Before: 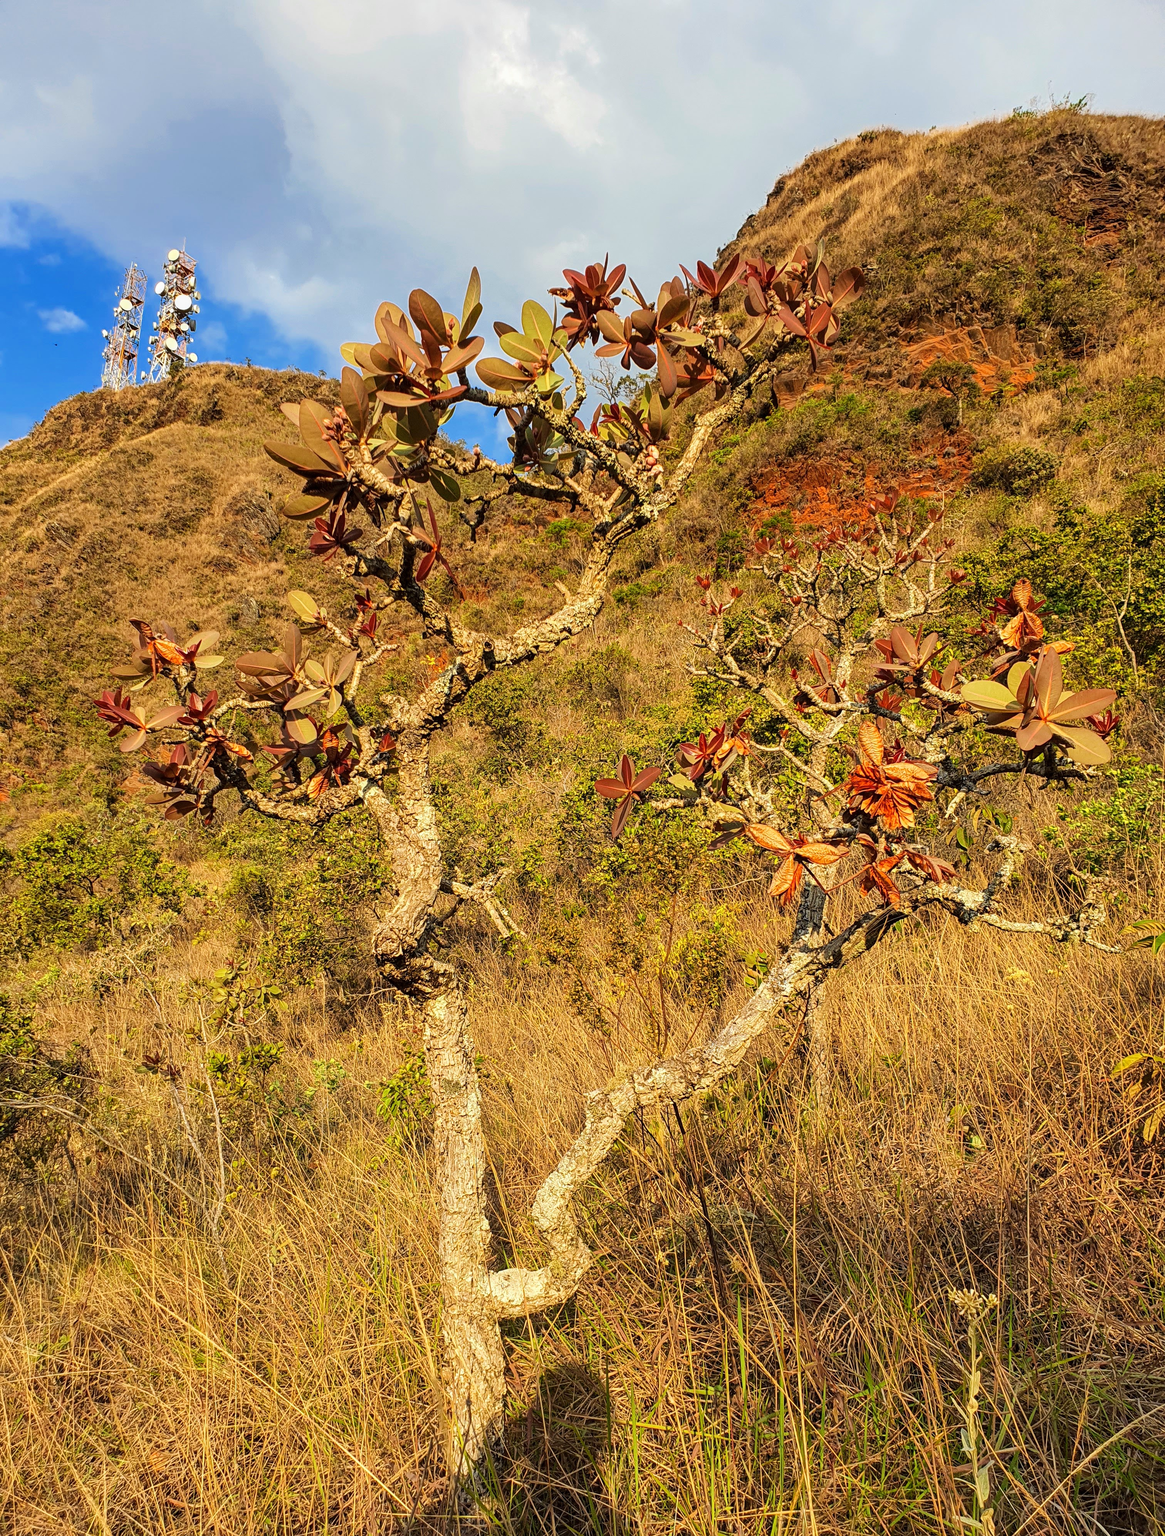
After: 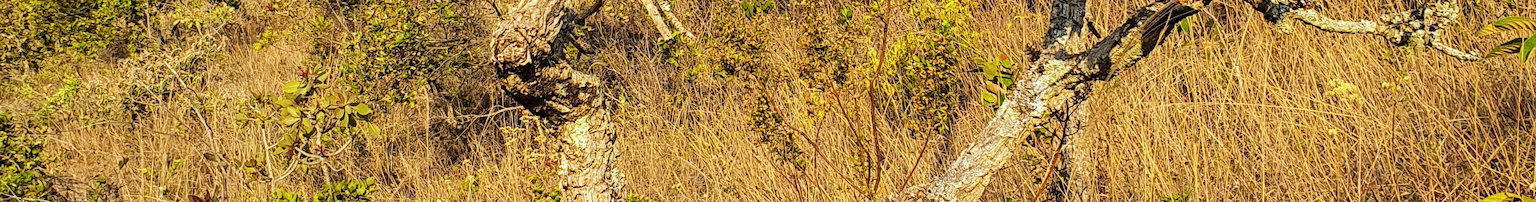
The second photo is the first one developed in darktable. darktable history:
crop and rotate: top 59.084%, bottom 30.916%
white balance: red 0.954, blue 1.079
